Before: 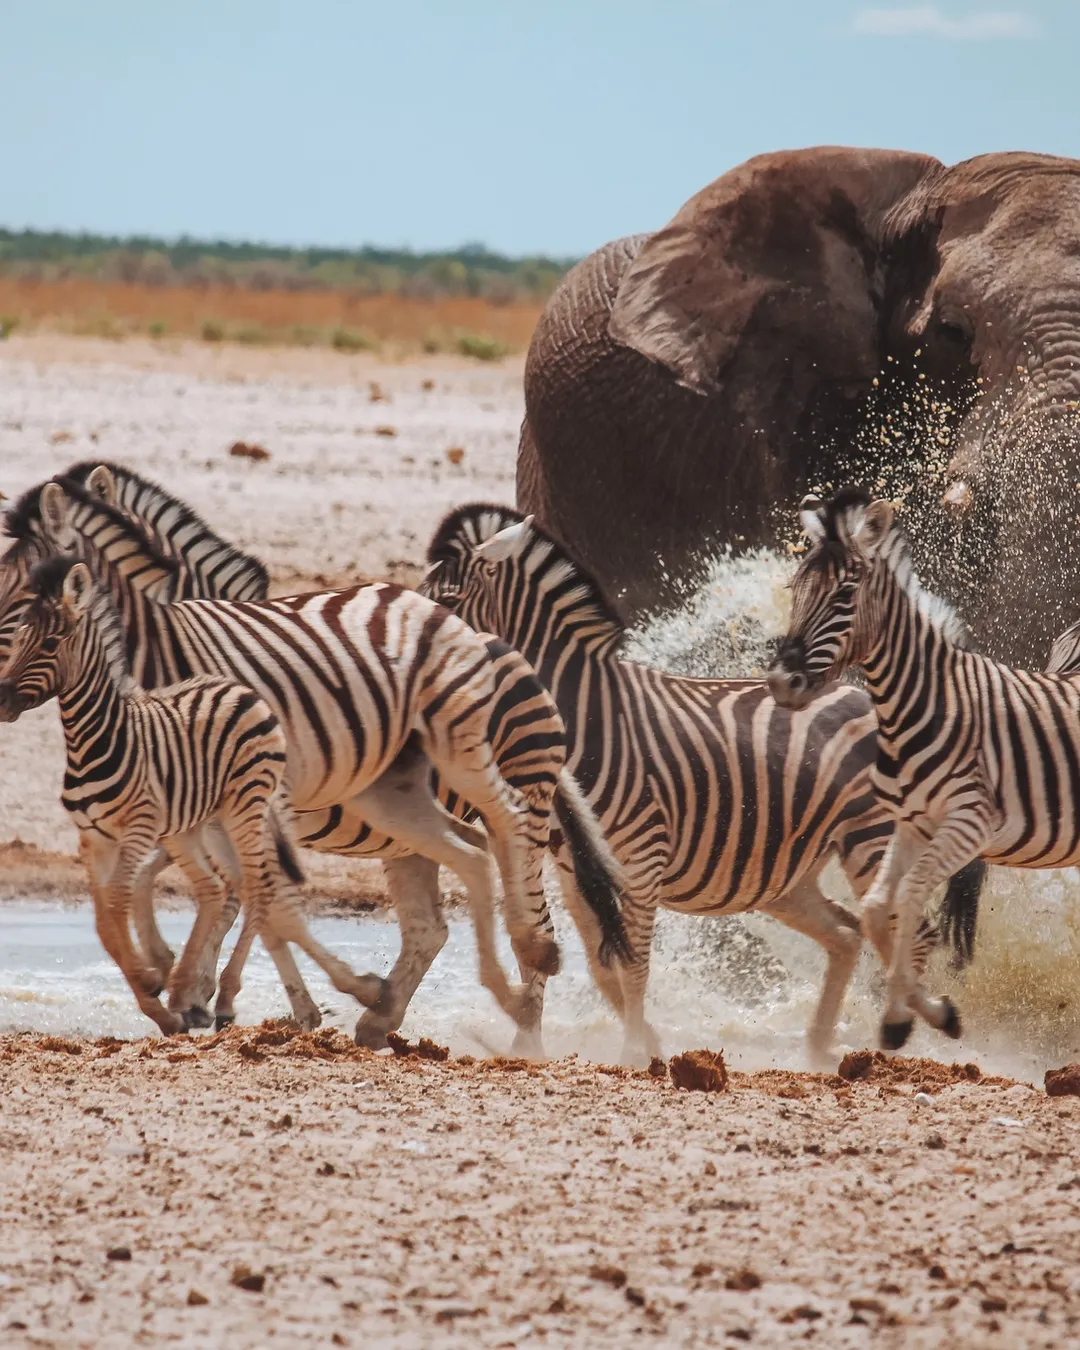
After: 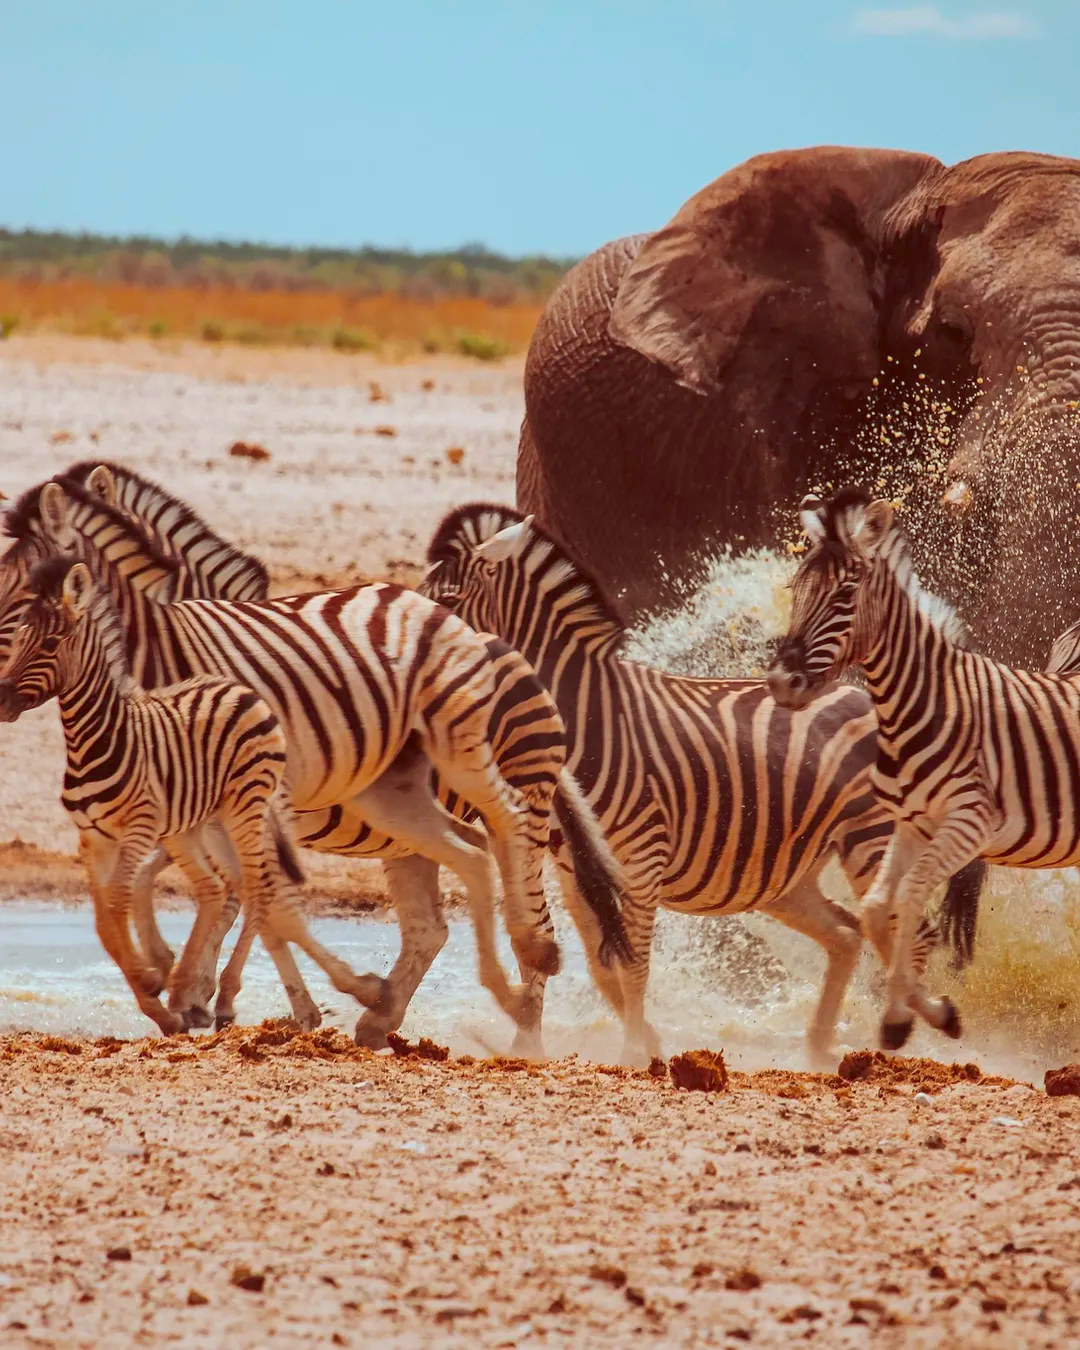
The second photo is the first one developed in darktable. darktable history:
color correction: highlights a* -7.04, highlights b* -0.169, shadows a* 20.61, shadows b* 12.45
color balance rgb: linear chroma grading › shadows -39.936%, linear chroma grading › highlights 39.97%, linear chroma grading › global chroma 45.406%, linear chroma grading › mid-tones -29.658%, perceptual saturation grading › global saturation -2.084%, perceptual saturation grading › highlights -6.94%, perceptual saturation grading › mid-tones 7.328%, perceptual saturation grading › shadows 4.617%, perceptual brilliance grading › global brilliance 1.29%, perceptual brilliance grading › highlights -3.77%
exposure: black level correction 0.002, compensate exposure bias true, compensate highlight preservation false
